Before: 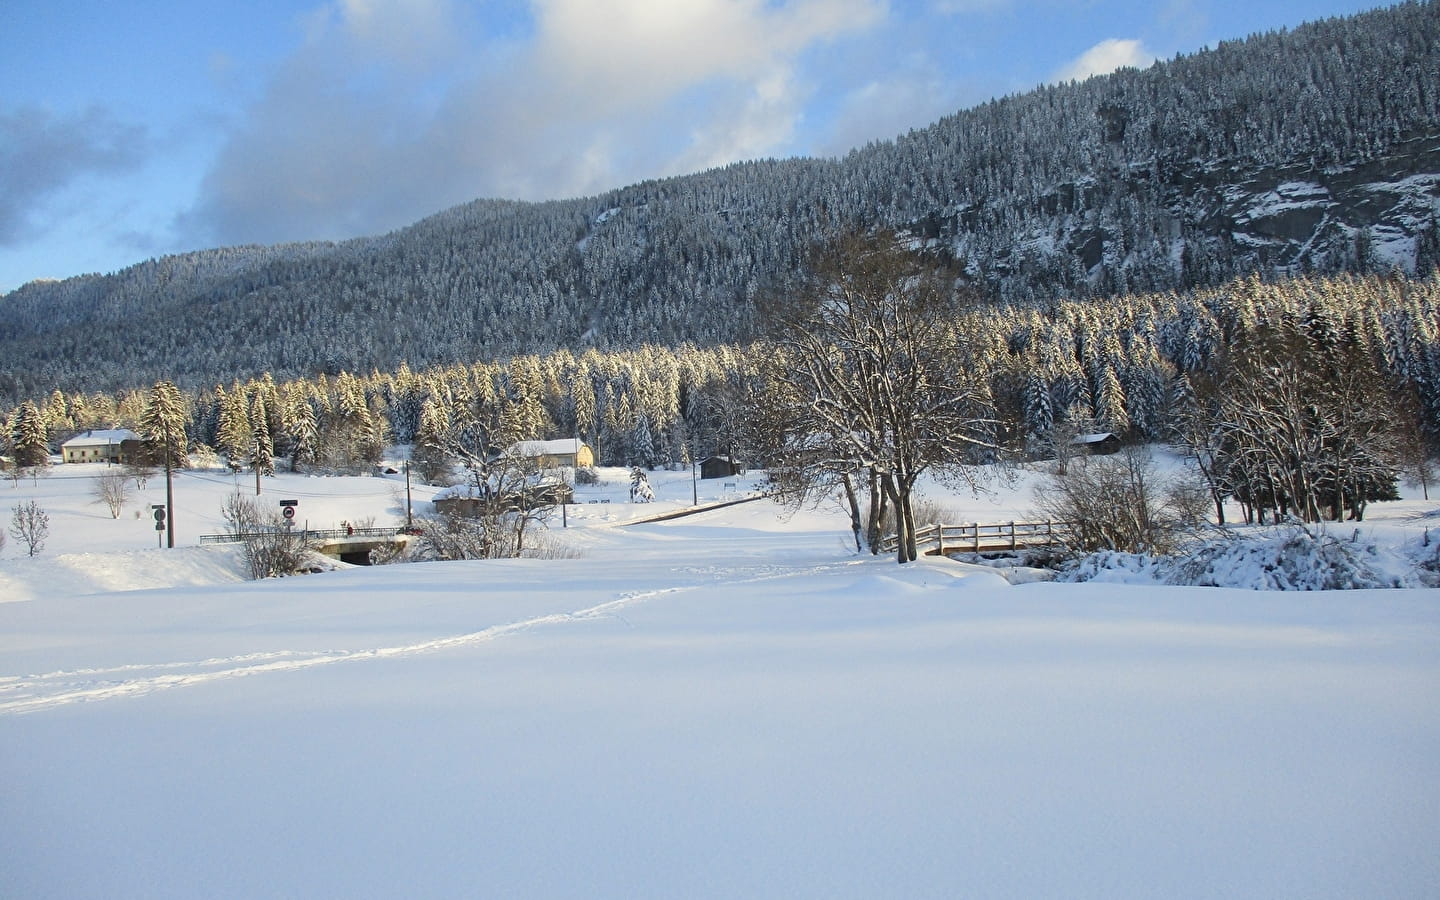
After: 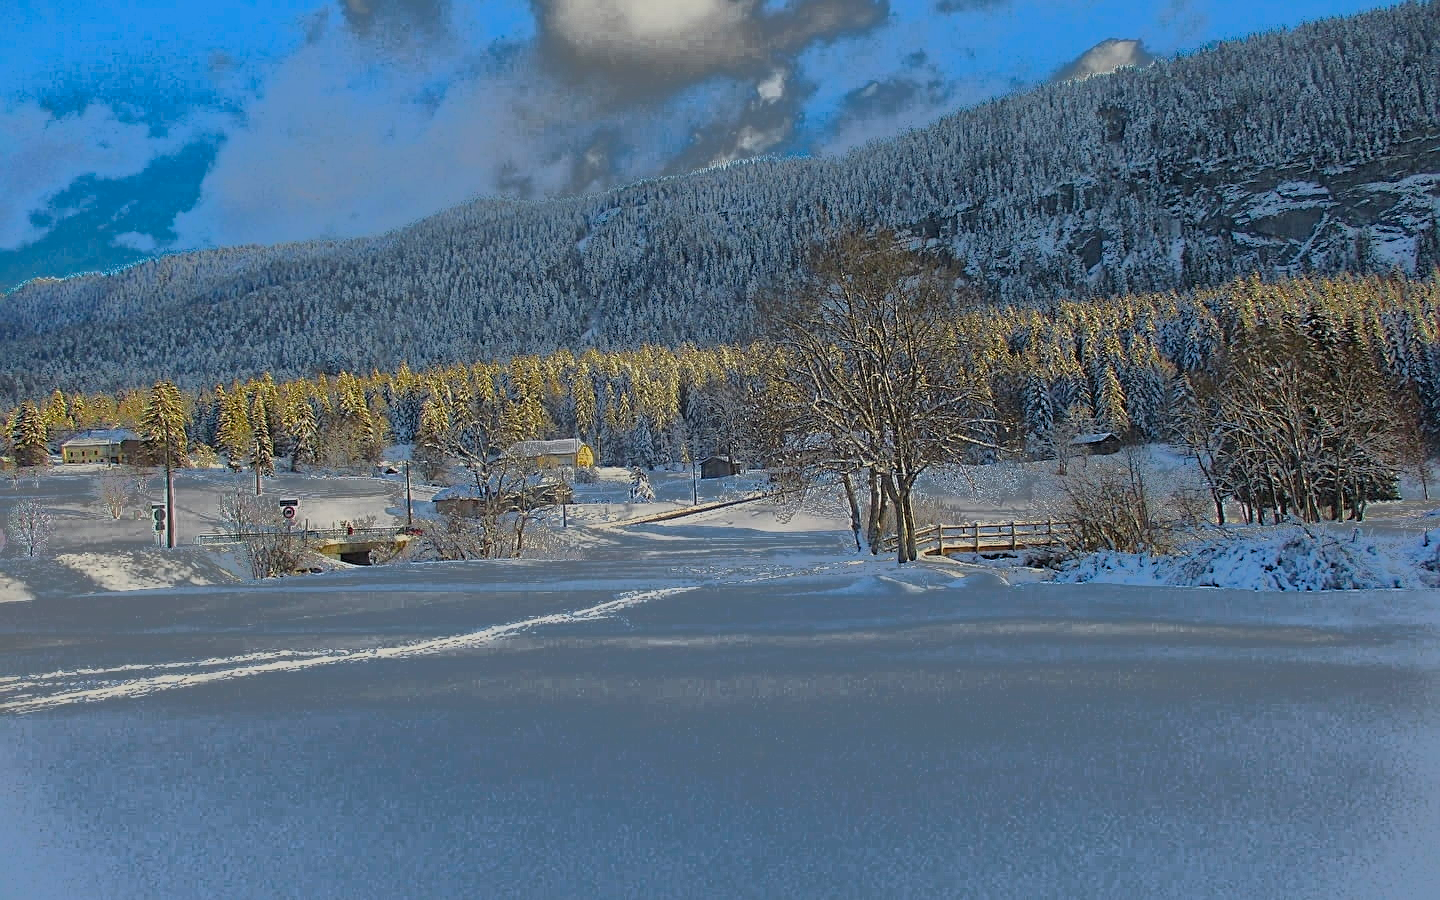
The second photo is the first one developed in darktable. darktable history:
local contrast: mode bilateral grid, contrast 100, coarseness 100, detail 91%, midtone range 0.2
sharpen: on, module defaults
fill light: exposure -0.73 EV, center 0.69, width 2.2
color balance rgb: linear chroma grading › global chroma 15%, perceptual saturation grading › global saturation 30%
global tonemap: drago (1, 100), detail 1
